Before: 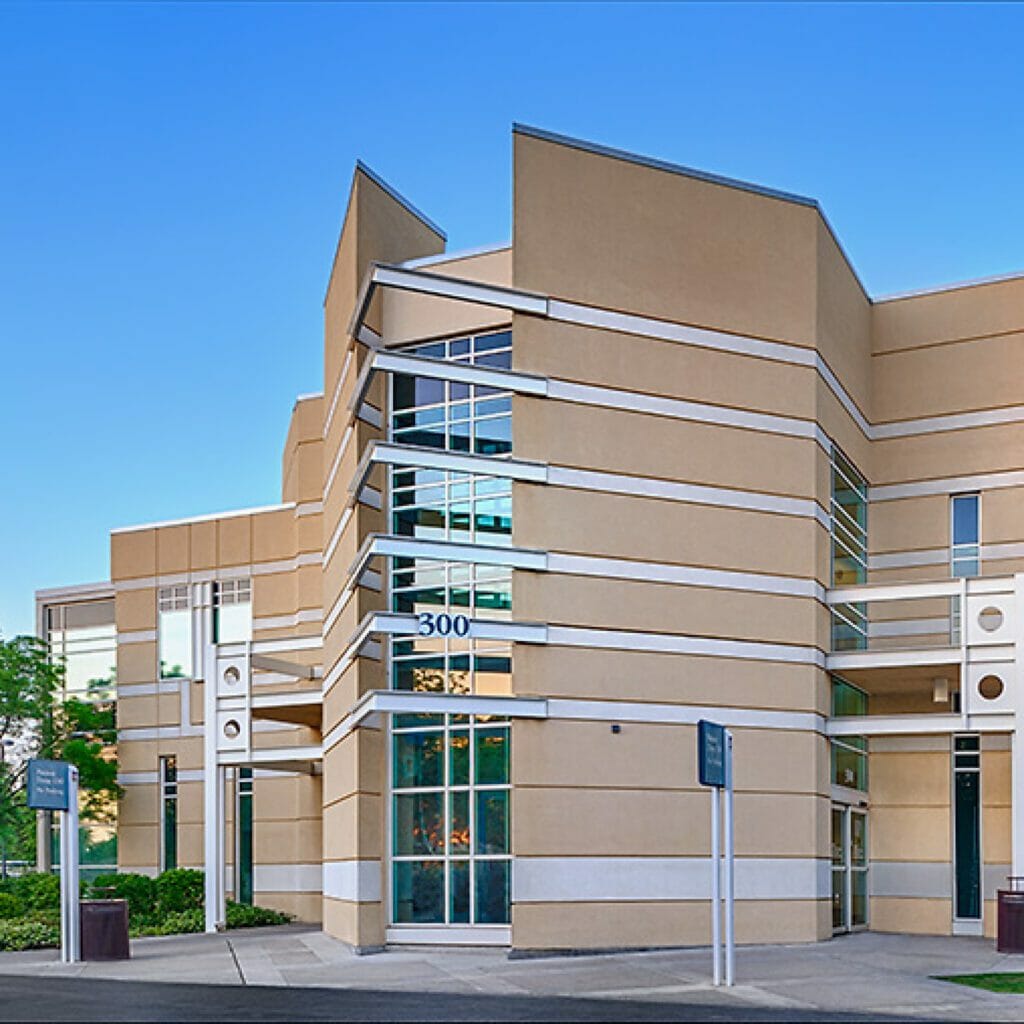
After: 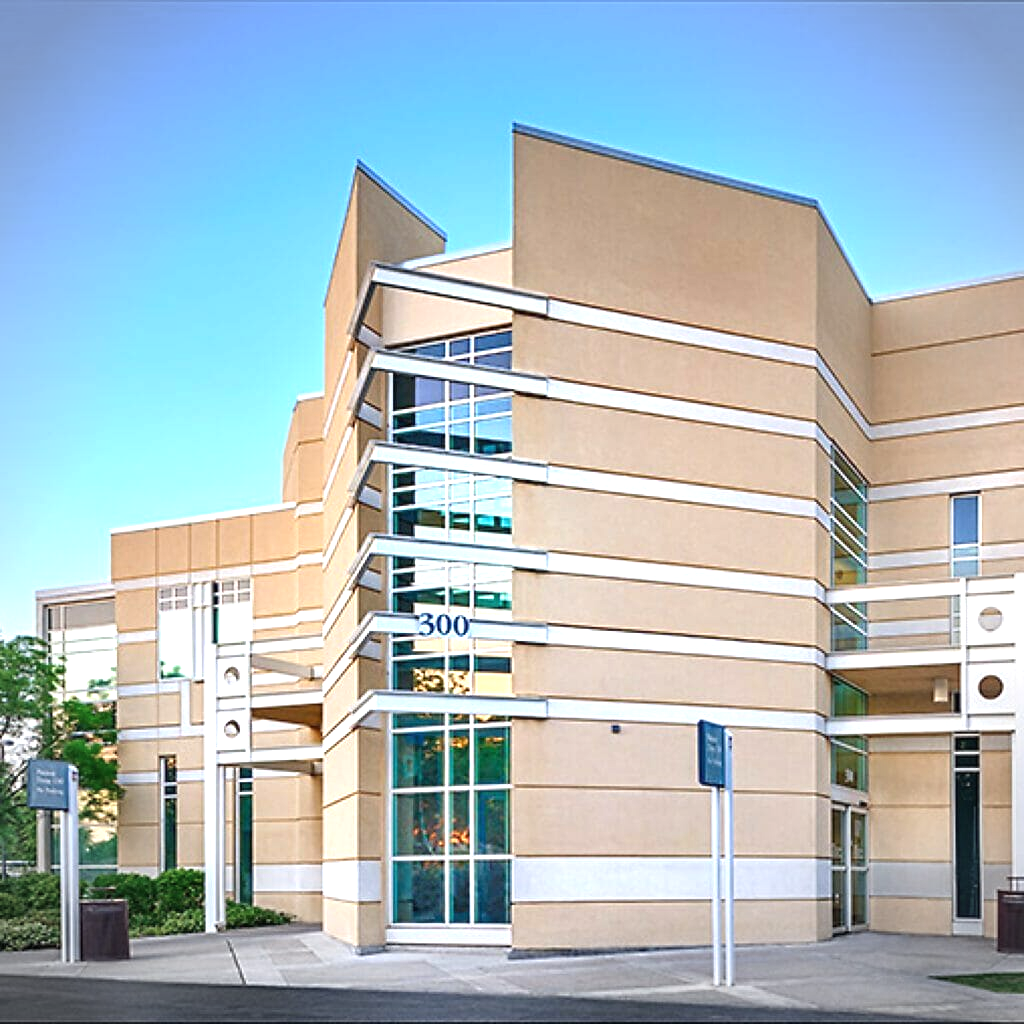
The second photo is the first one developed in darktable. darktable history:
exposure: black level correction 0, exposure 0.9 EV, compensate highlight preservation false
vignetting: on, module defaults
